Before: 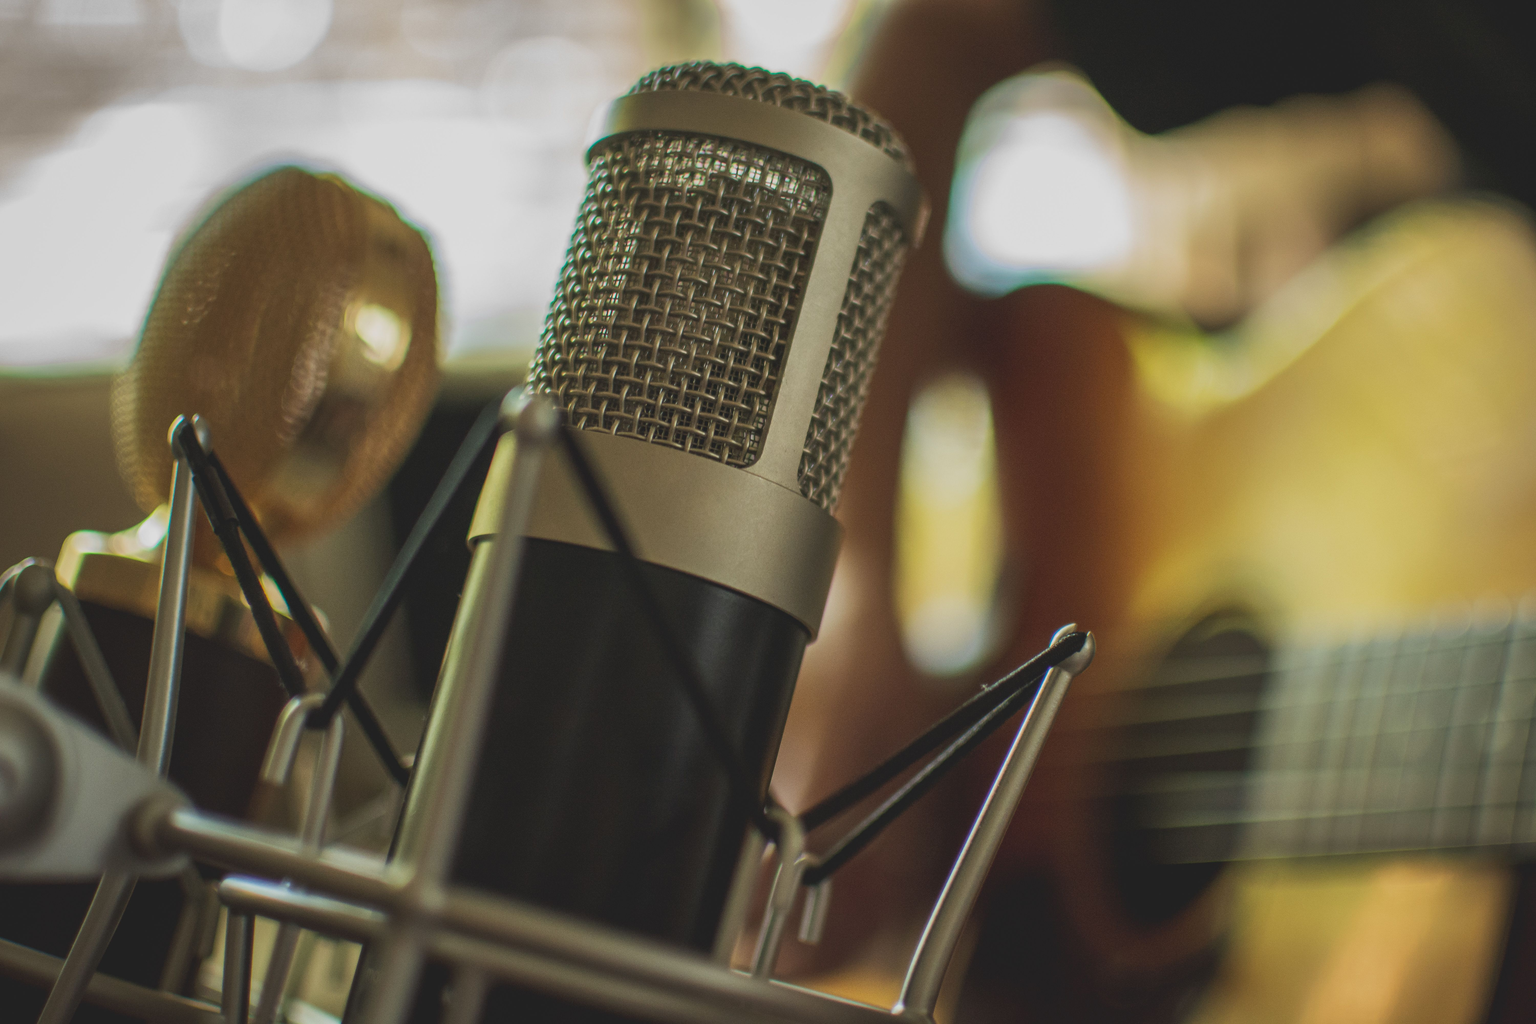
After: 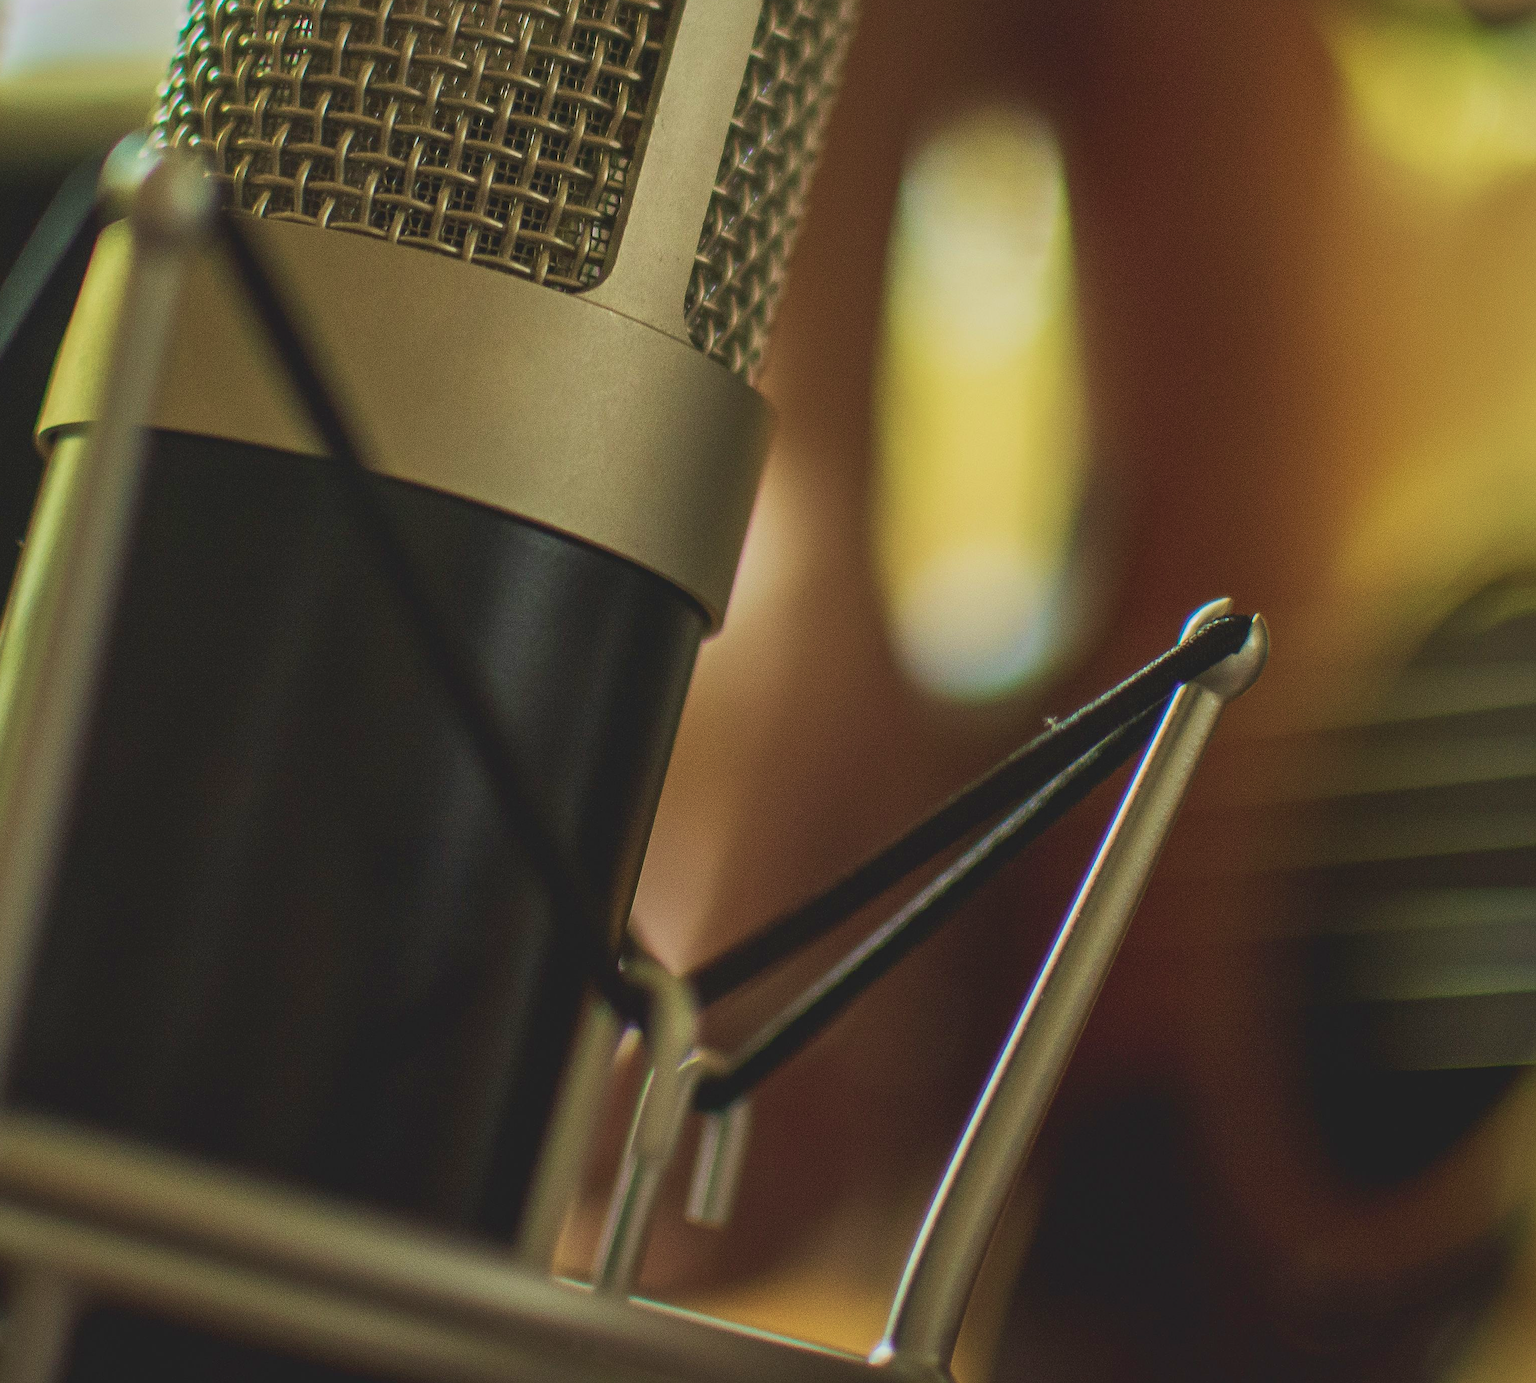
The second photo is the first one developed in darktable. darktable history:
sharpen: on, module defaults
velvia: strength 45%
crop and rotate: left 29.237%, top 31.152%, right 19.807%
